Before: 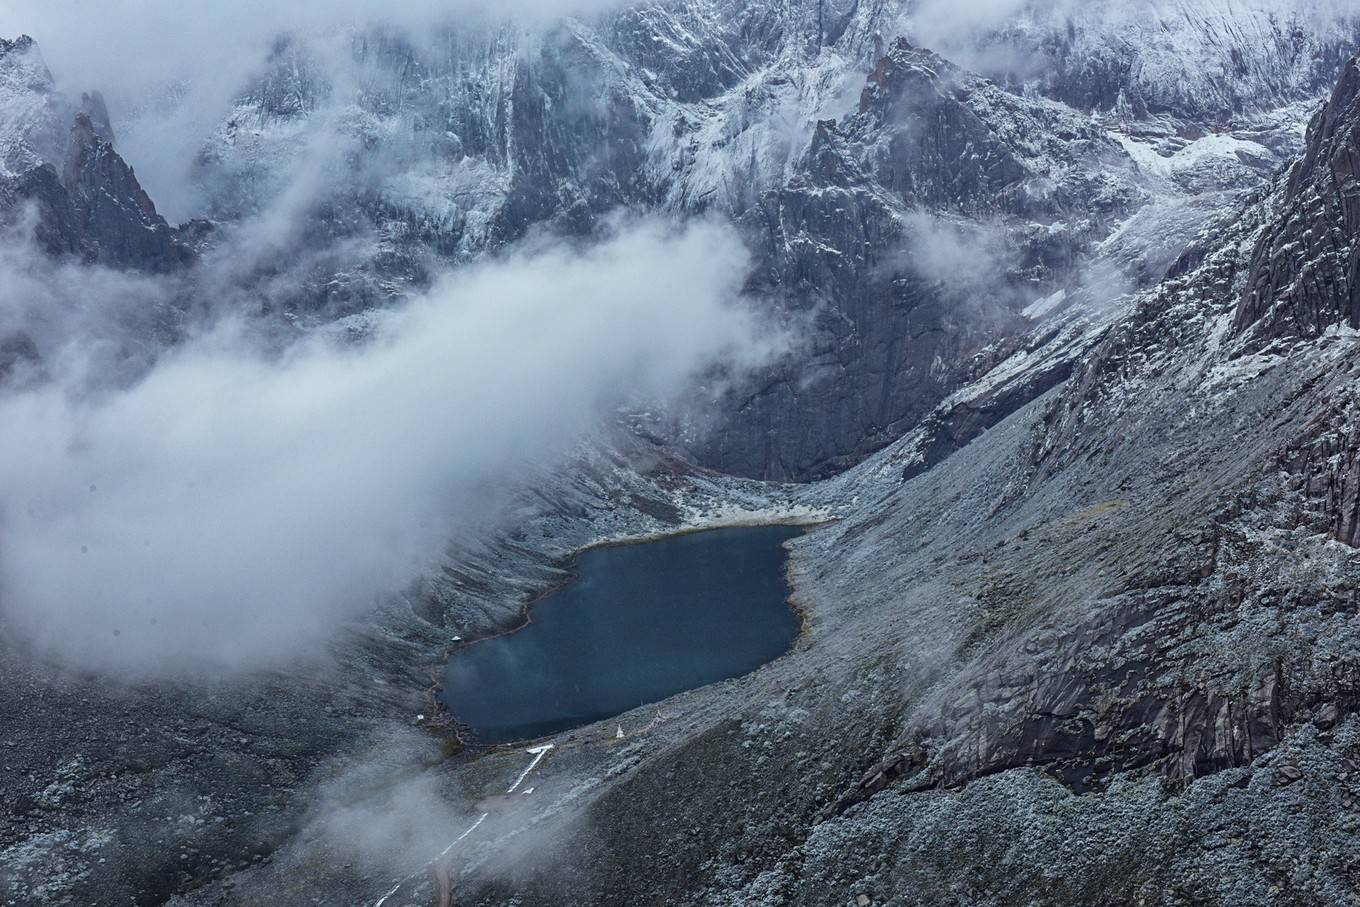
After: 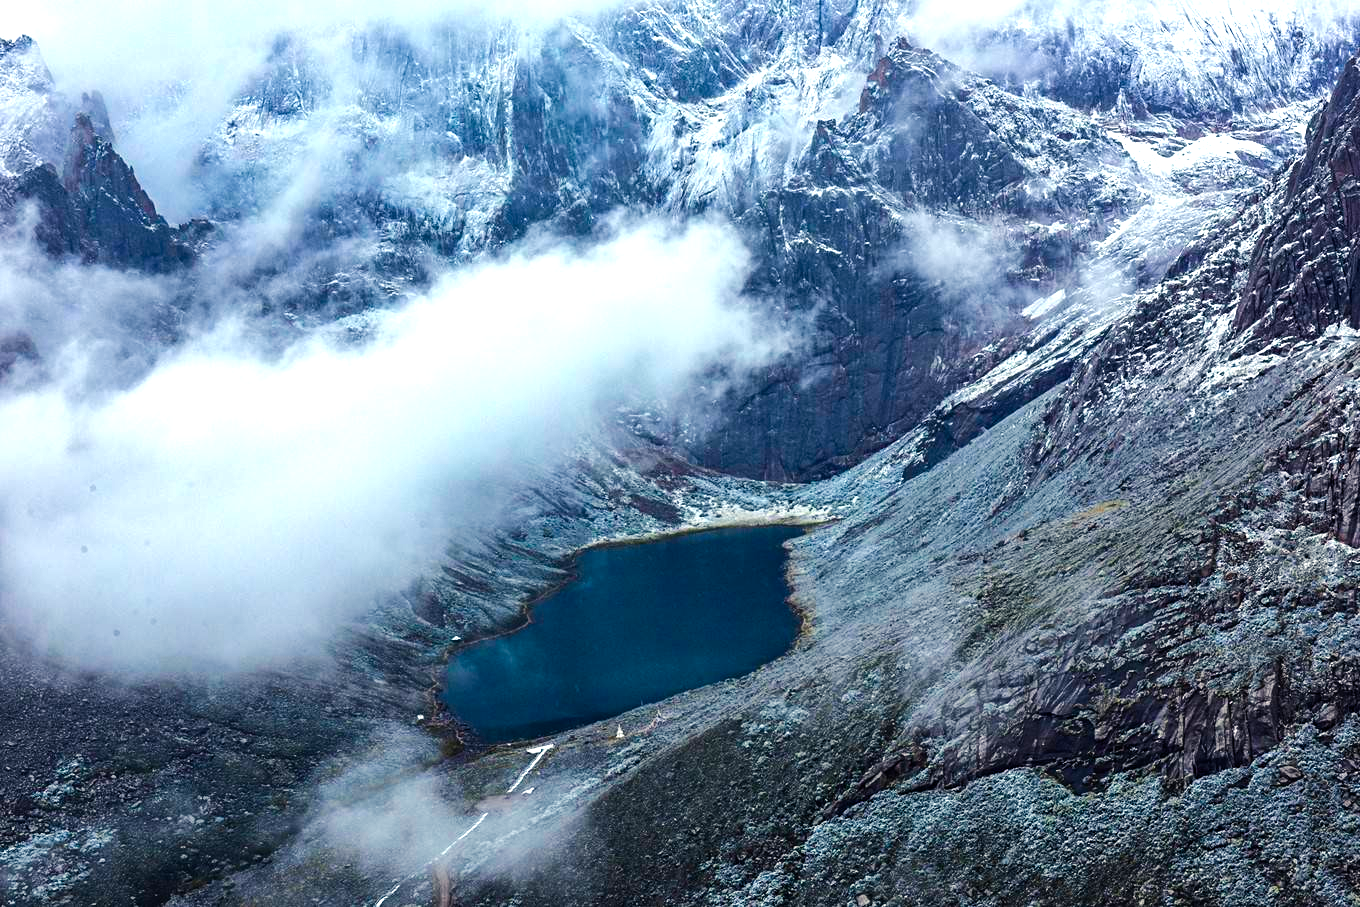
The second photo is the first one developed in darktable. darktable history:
tone equalizer: -8 EV -0.437 EV, -7 EV -0.368 EV, -6 EV -0.355 EV, -5 EV -0.251 EV, -3 EV 0.198 EV, -2 EV 0.309 EV, -1 EV 0.412 EV, +0 EV 0.427 EV, smoothing 1
color balance rgb: highlights gain › chroma 3.094%, highlights gain › hue 78.49°, linear chroma grading › global chroma 15.598%, perceptual saturation grading › global saturation 56.111%, perceptual saturation grading › highlights -50.206%, perceptual saturation grading › mid-tones 40.353%, perceptual saturation grading › shadows 30.964%, perceptual brilliance grading › highlights 18.147%, perceptual brilliance grading › mid-tones 30.931%, perceptual brilliance grading › shadows -31.672%, global vibrance 9.914%
